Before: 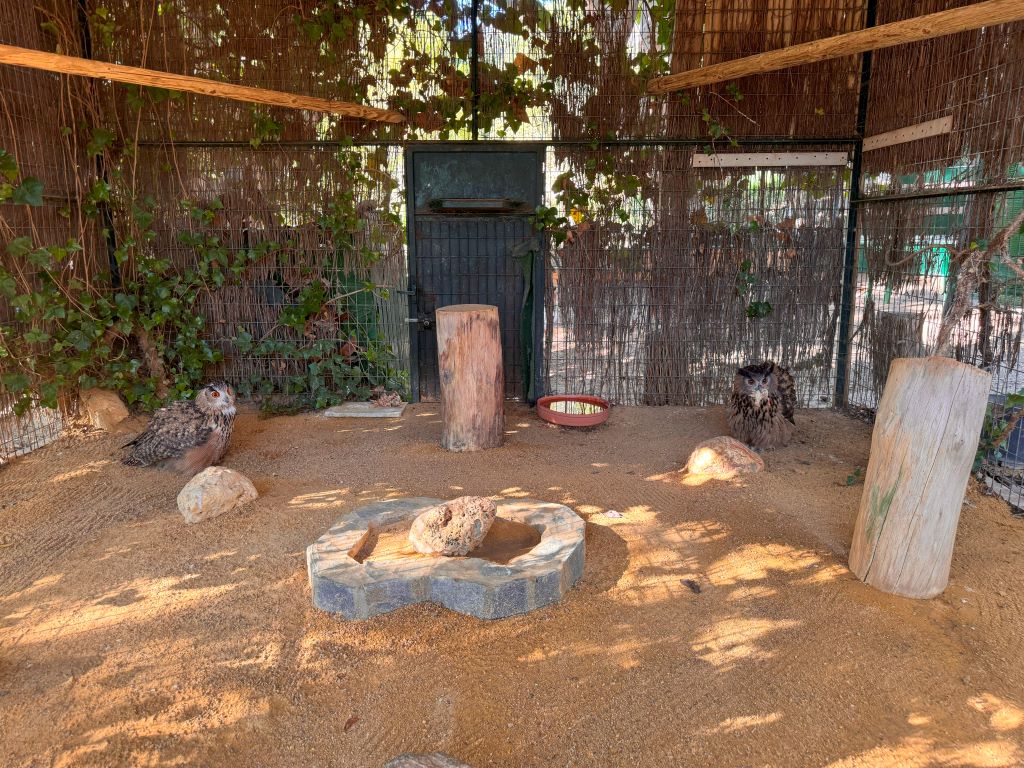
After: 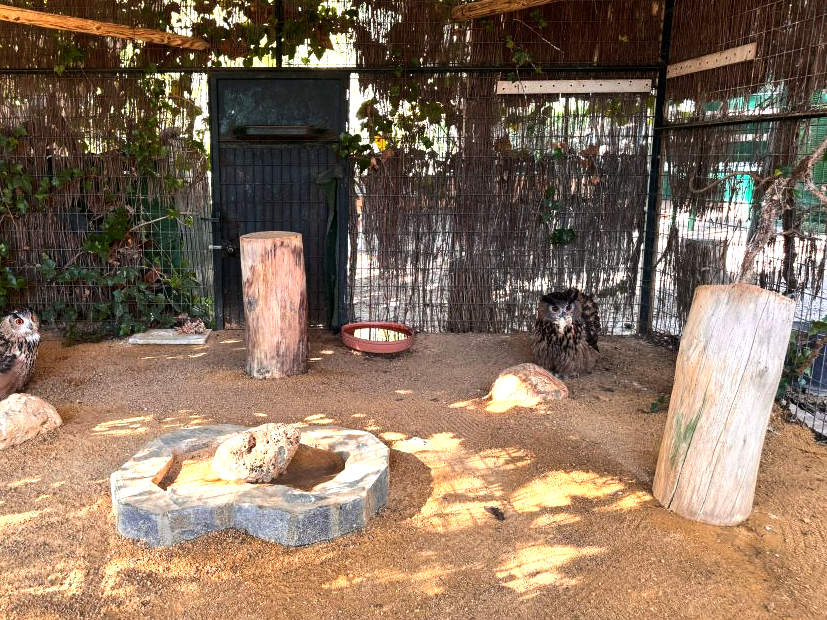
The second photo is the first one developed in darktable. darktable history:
tone equalizer: -8 EV -1.08 EV, -7 EV -1.01 EV, -6 EV -0.867 EV, -5 EV -0.578 EV, -3 EV 0.578 EV, -2 EV 0.867 EV, -1 EV 1.01 EV, +0 EV 1.08 EV, edges refinement/feathering 500, mask exposure compensation -1.57 EV, preserve details no
crop: left 19.159%, top 9.58%, bottom 9.58%
